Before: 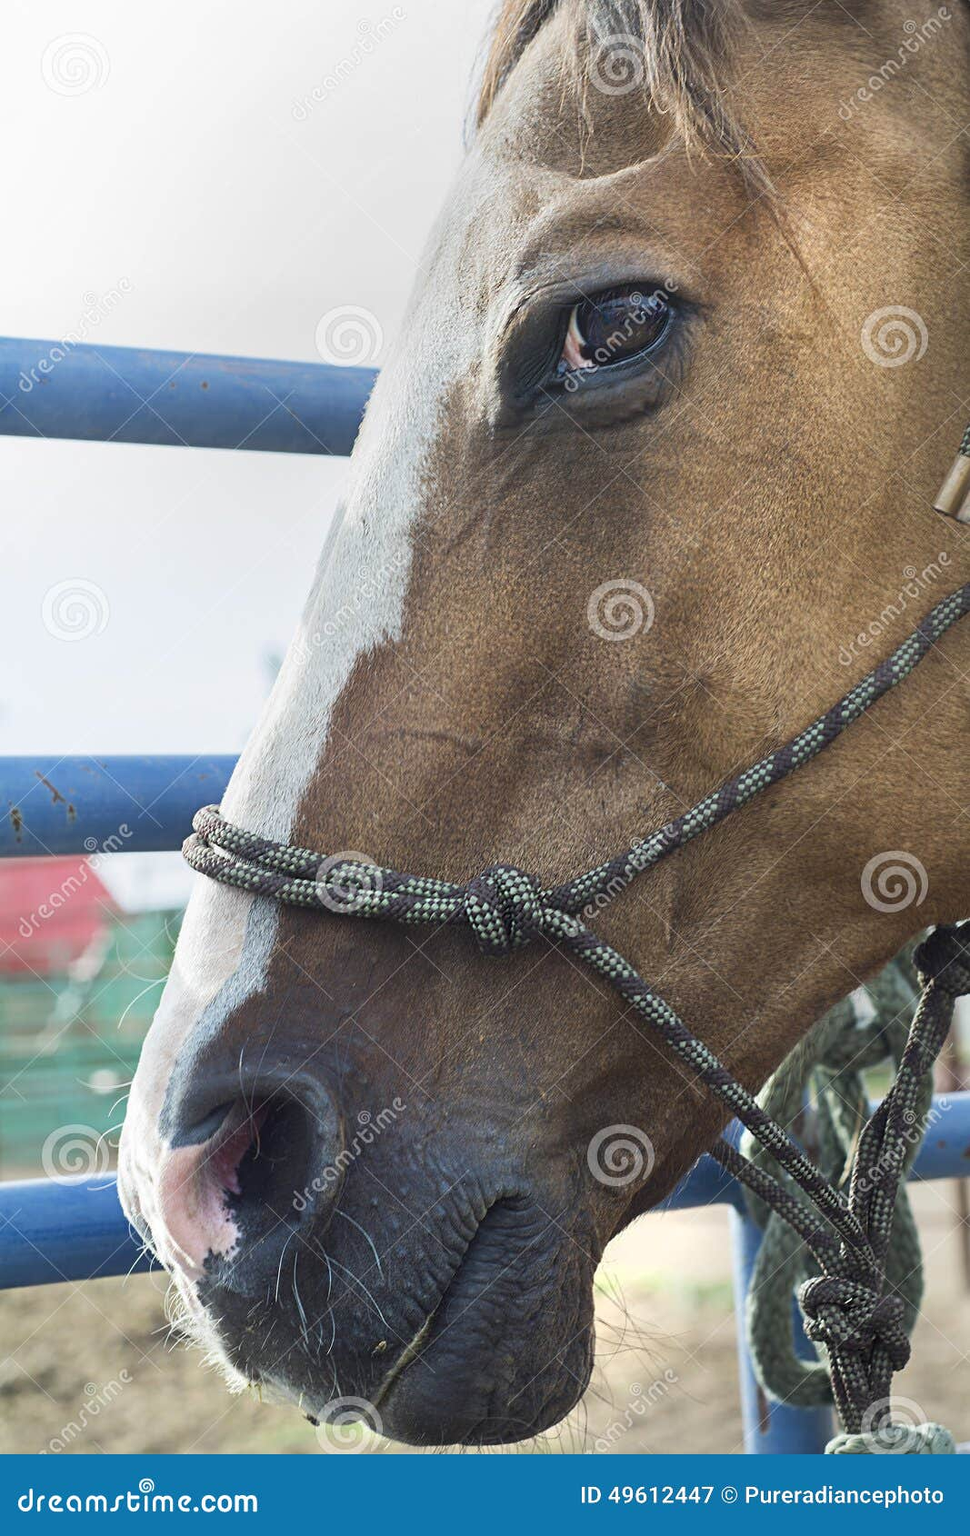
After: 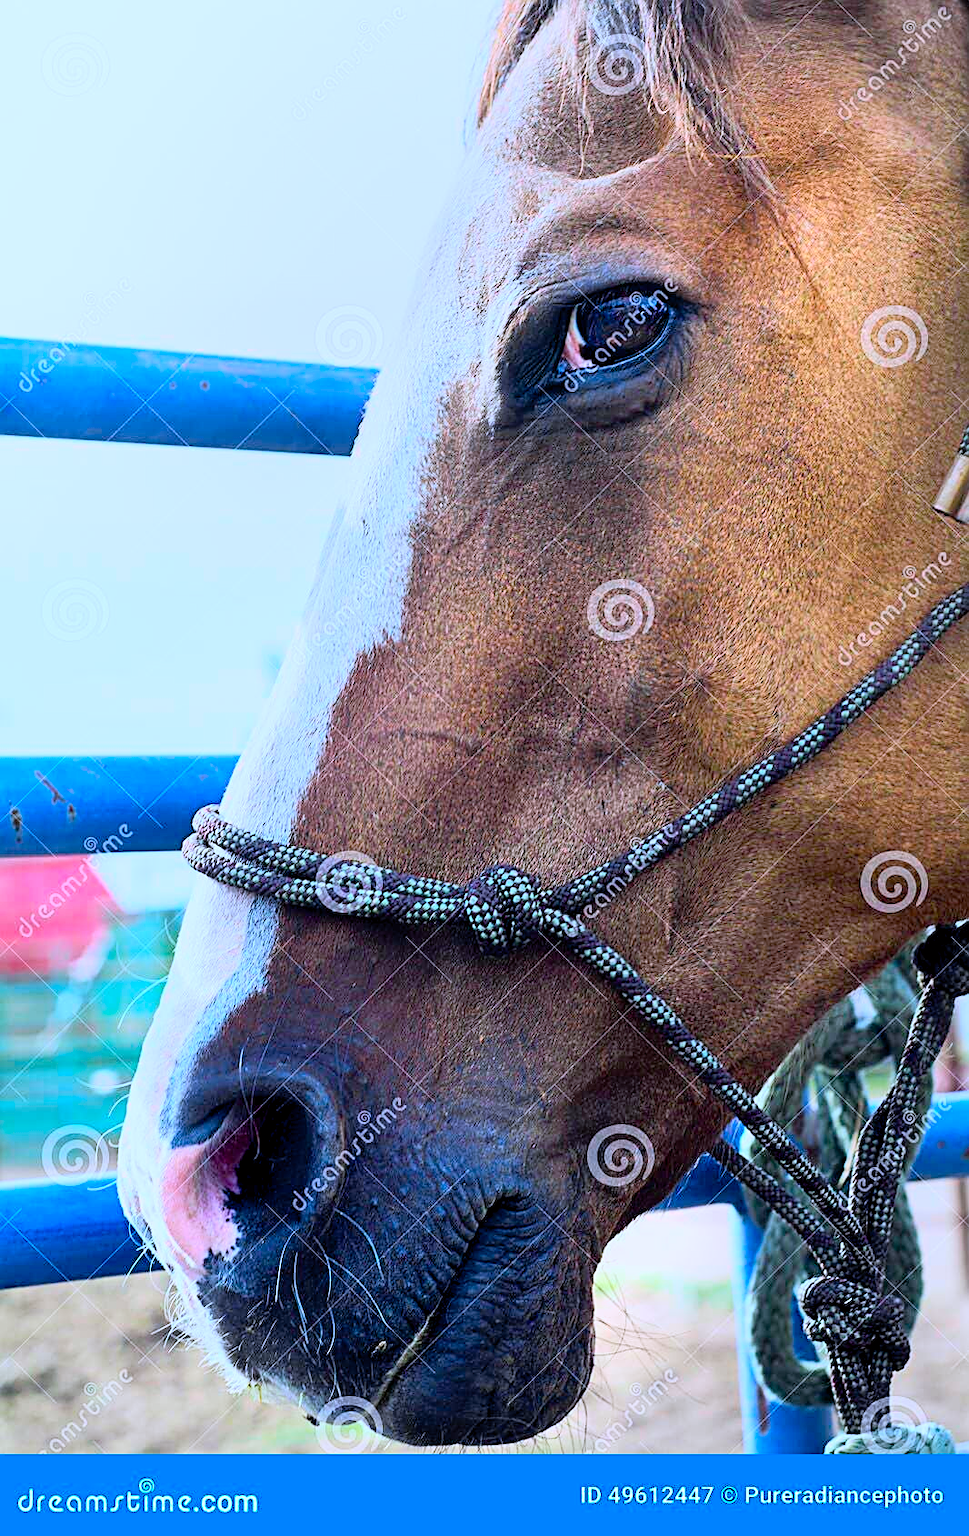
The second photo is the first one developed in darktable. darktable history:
tone curve: curves: ch0 [(0, 0) (0.128, 0.068) (0.292, 0.274) (0.46, 0.482) (0.653, 0.717) (0.819, 0.869) (0.998, 0.969)]; ch1 [(0, 0) (0.384, 0.365) (0.463, 0.45) (0.486, 0.486) (0.503, 0.504) (0.517, 0.517) (0.549, 0.572) (0.583, 0.615) (0.672, 0.699) (0.774, 0.817) (1, 1)]; ch2 [(0, 0) (0.374, 0.344) (0.446, 0.443) (0.494, 0.5) (0.527, 0.529) (0.565, 0.591) (0.644, 0.682) (1, 1)], color space Lab, independent channels, preserve colors none
color calibration: illuminant custom, x 0.373, y 0.388, temperature 4225.4 K
contrast brightness saturation: contrast 0.067, brightness 0.175, saturation 0.412
color balance rgb: power › luminance -14.967%, global offset › luminance -1.429%, perceptual saturation grading › global saturation 29.697%
sharpen: amount 0.491
